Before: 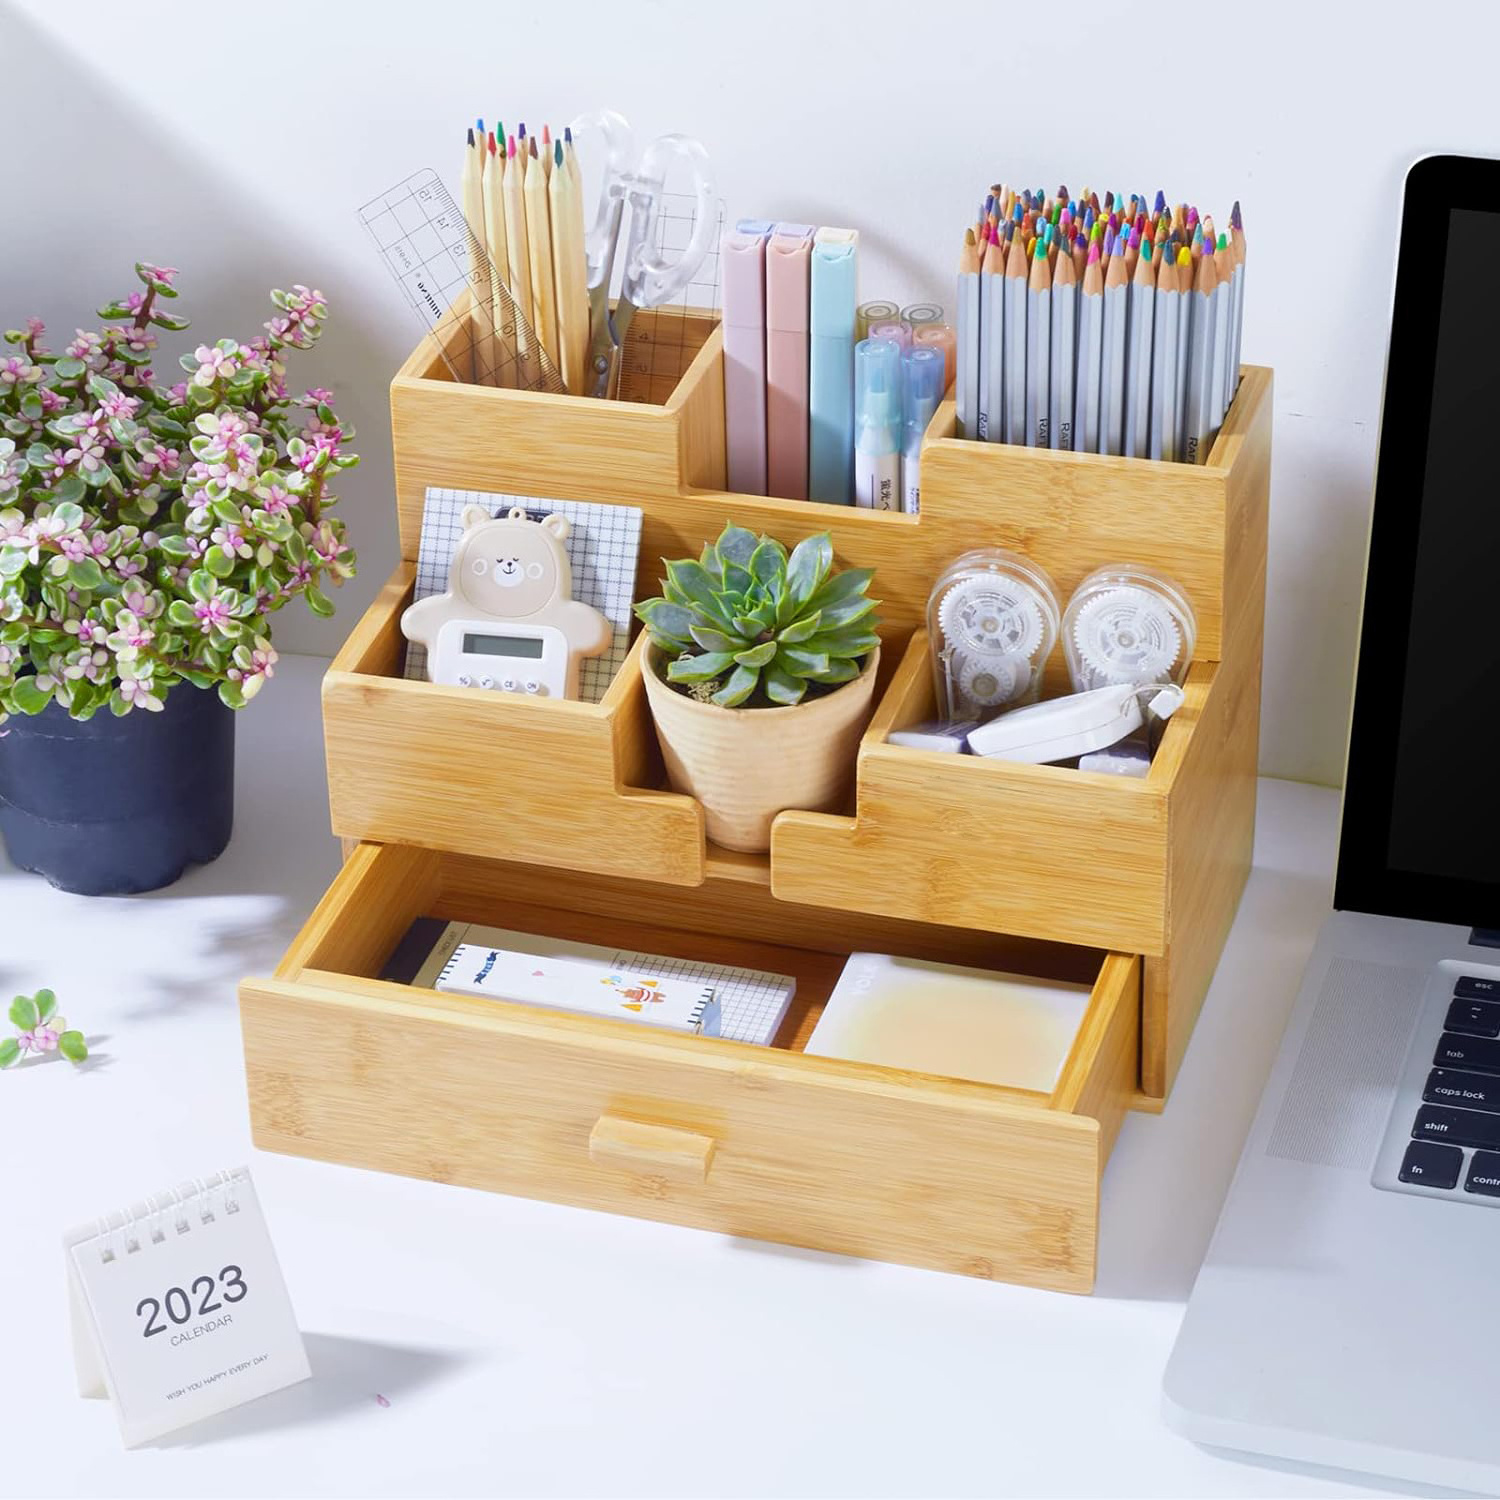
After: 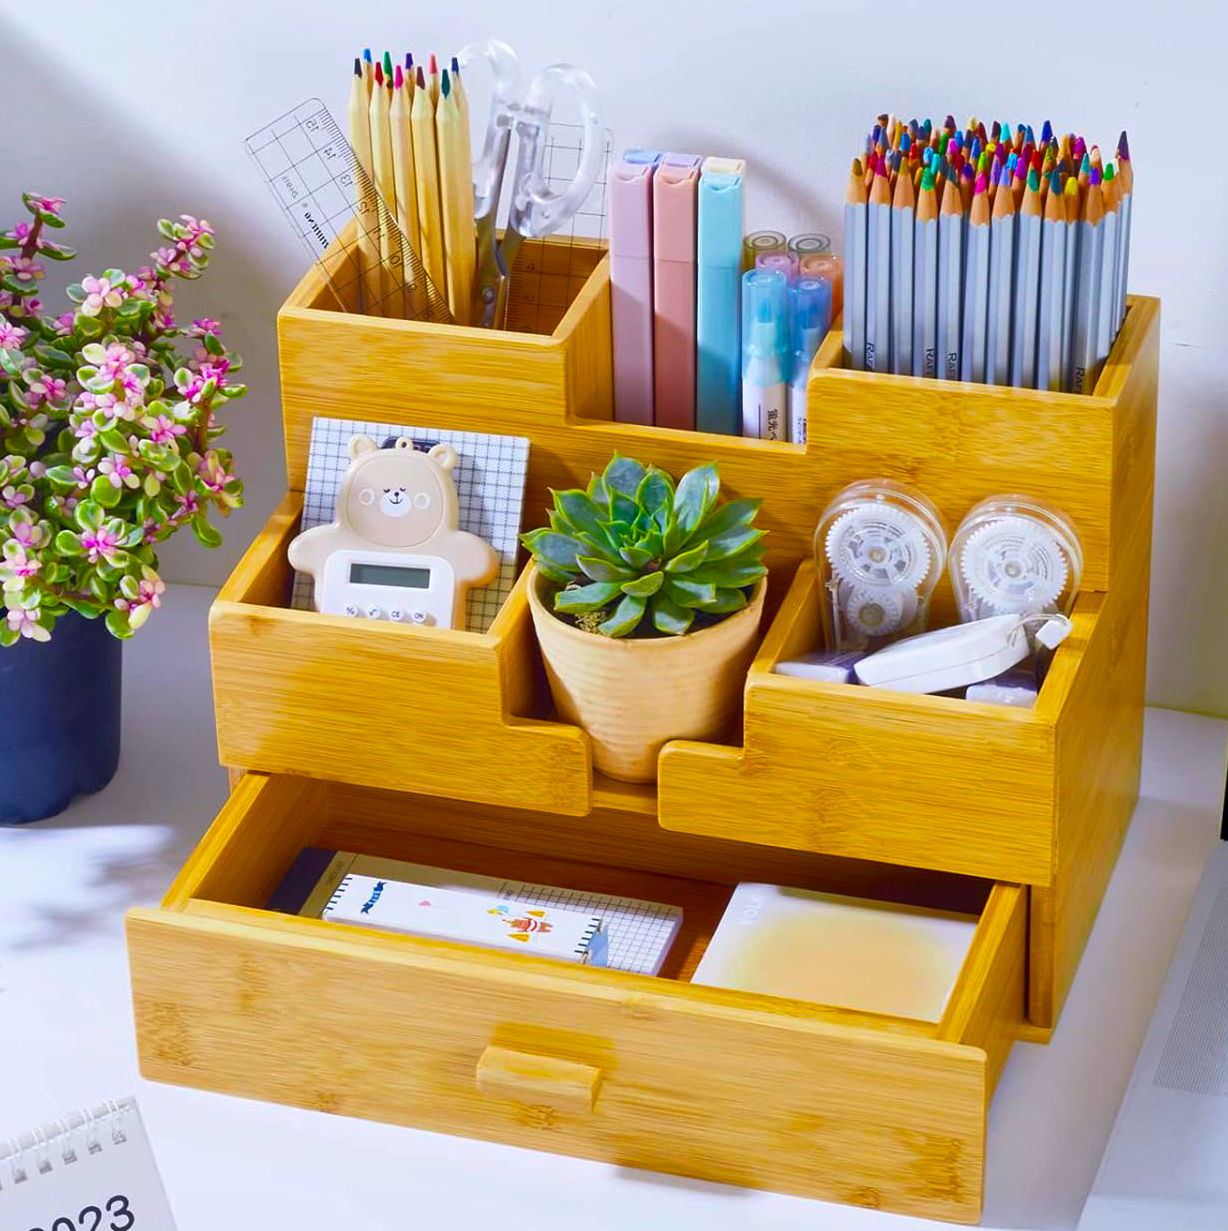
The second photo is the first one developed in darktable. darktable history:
shadows and highlights: radius 265.77, soften with gaussian
color balance rgb: shadows lift › hue 86.6°, global offset › chroma 0.062%, global offset › hue 253.81°, linear chroma grading › global chroma 14.84%, perceptual saturation grading › global saturation 31.302%, global vibrance 29.405%
crop and rotate: left 7.585%, top 4.684%, right 10.519%, bottom 13.194%
